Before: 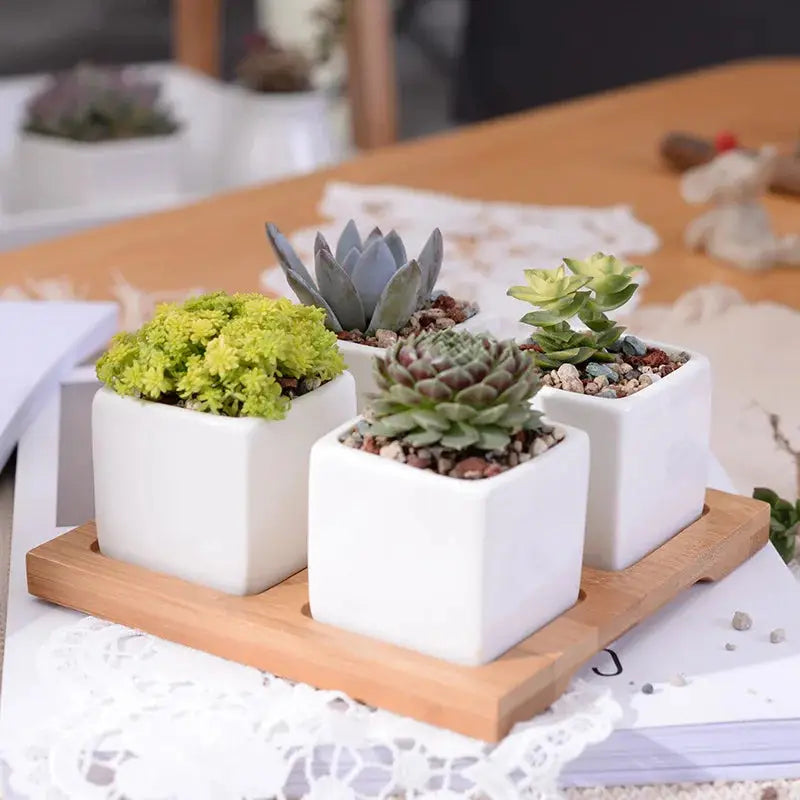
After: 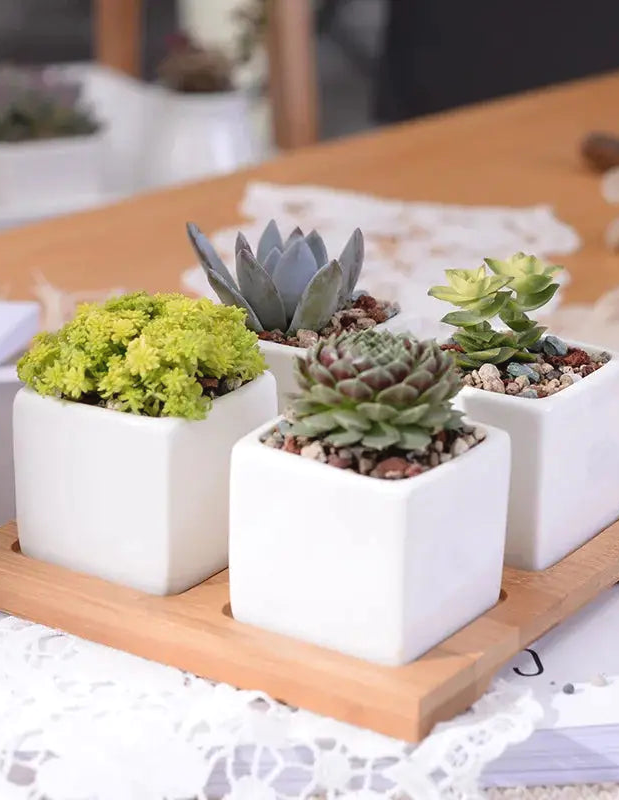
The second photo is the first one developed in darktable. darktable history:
crop: left 9.88%, right 12.664%
exposure: black level correction -0.003, exposure 0.04 EV, compensate highlight preservation false
